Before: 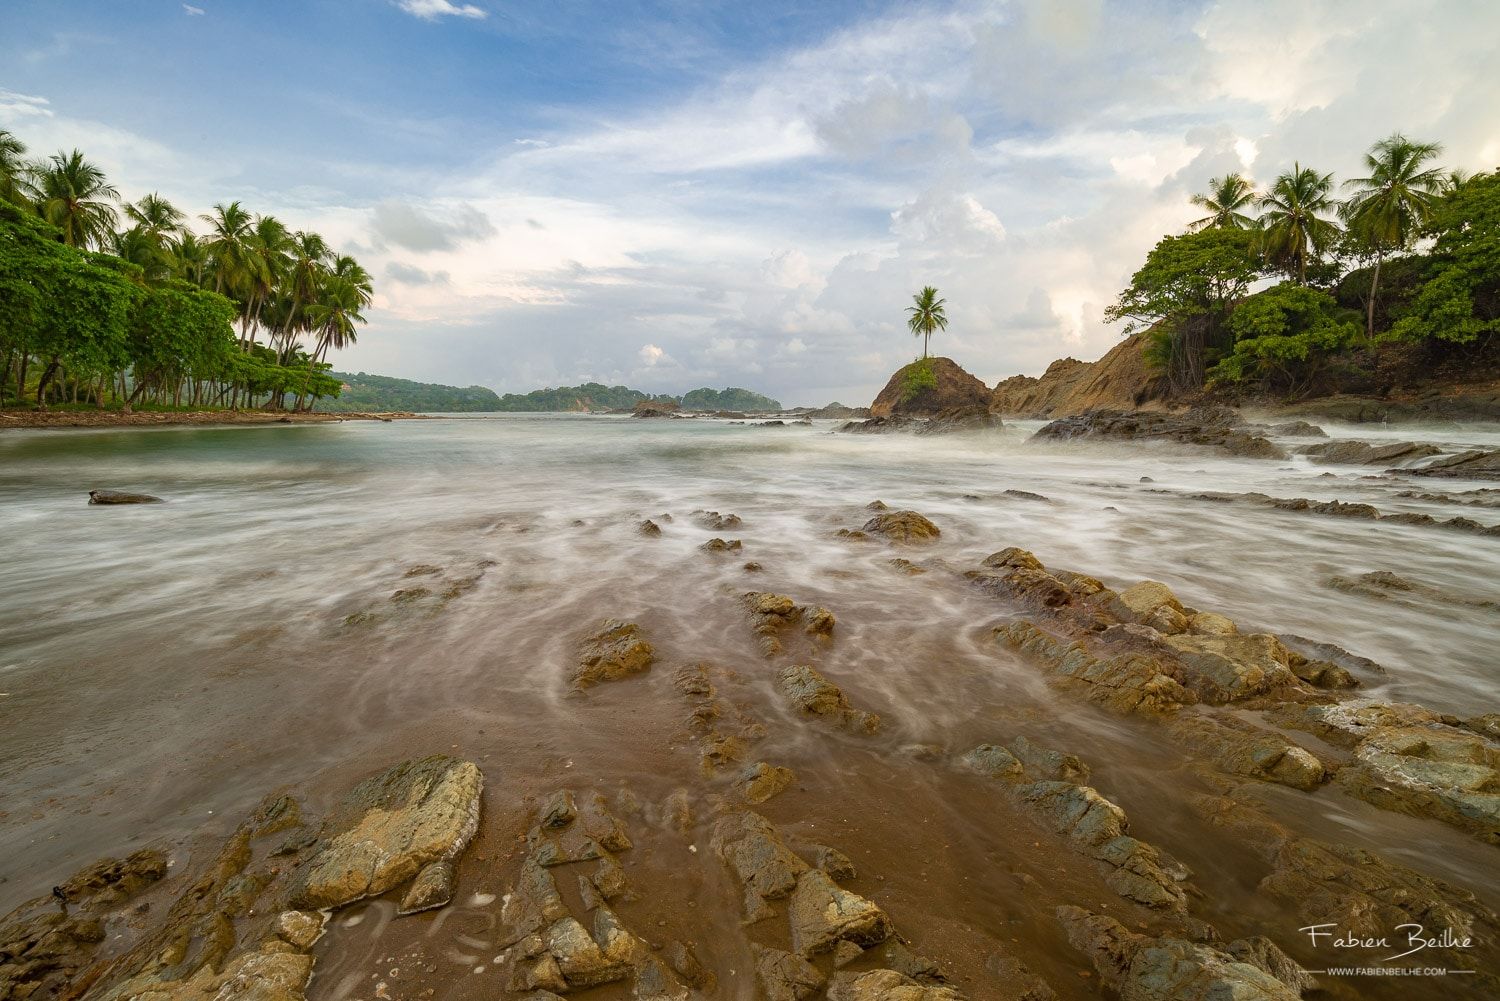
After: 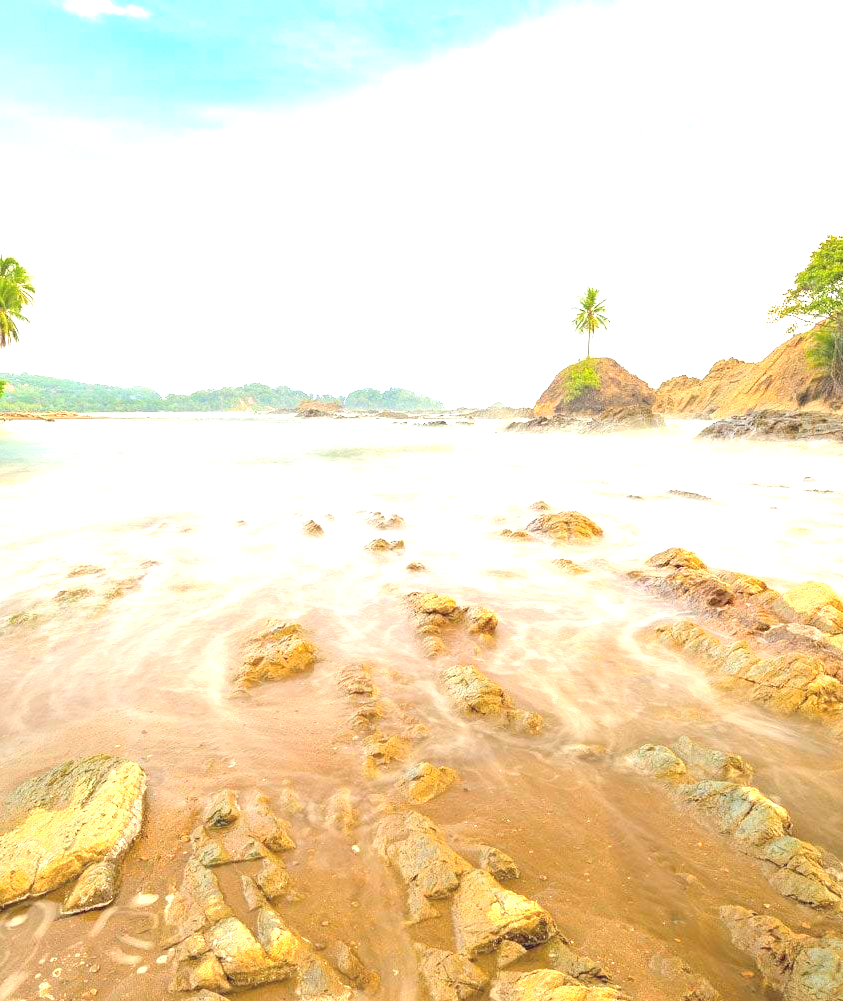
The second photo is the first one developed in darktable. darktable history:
crop and rotate: left 22.516%, right 21.234%
contrast brightness saturation: contrast 0.1, brightness 0.3, saturation 0.14
exposure: black level correction 0, exposure 2 EV, compensate highlight preservation false
